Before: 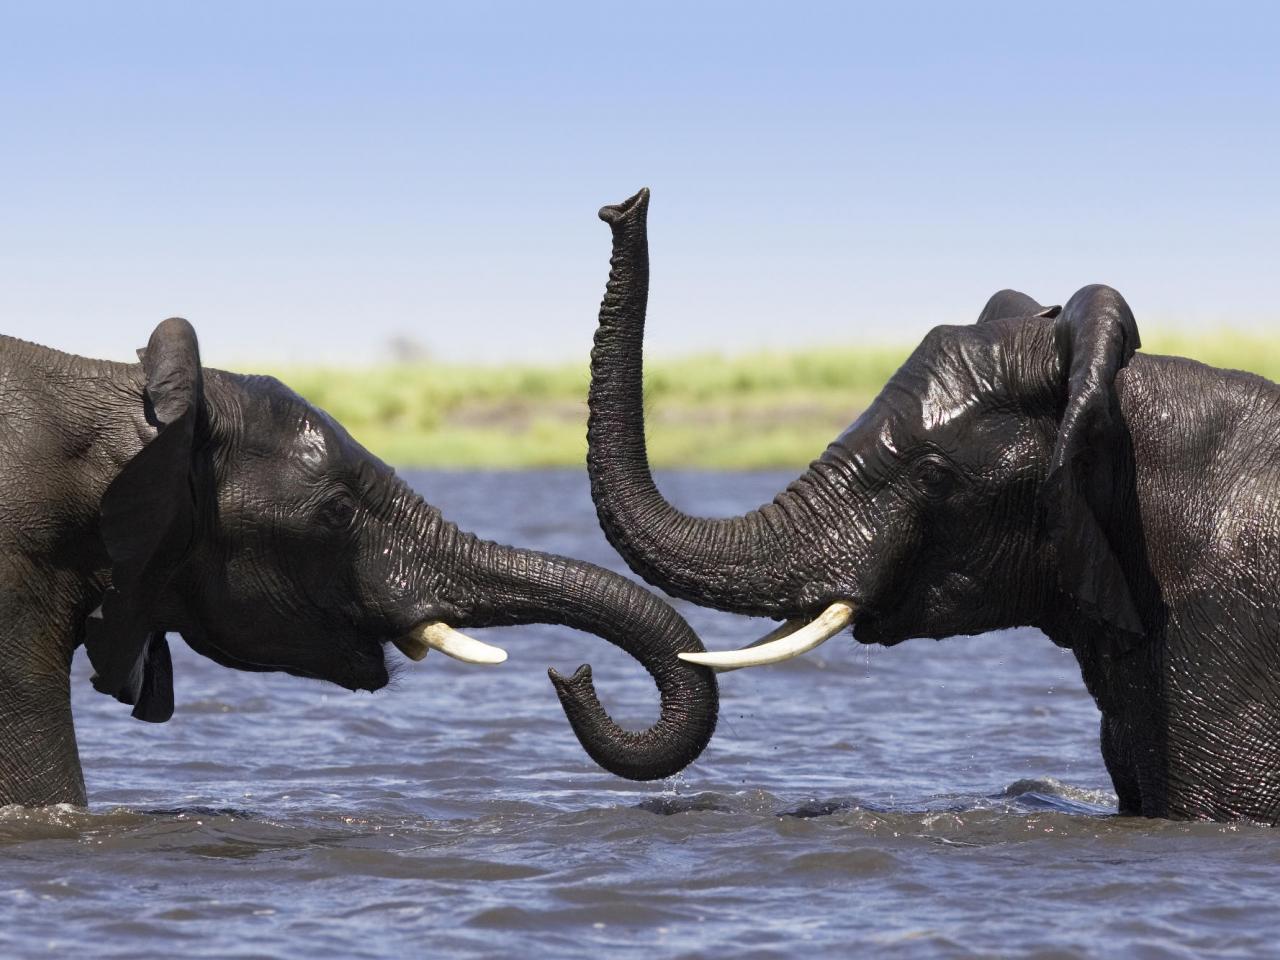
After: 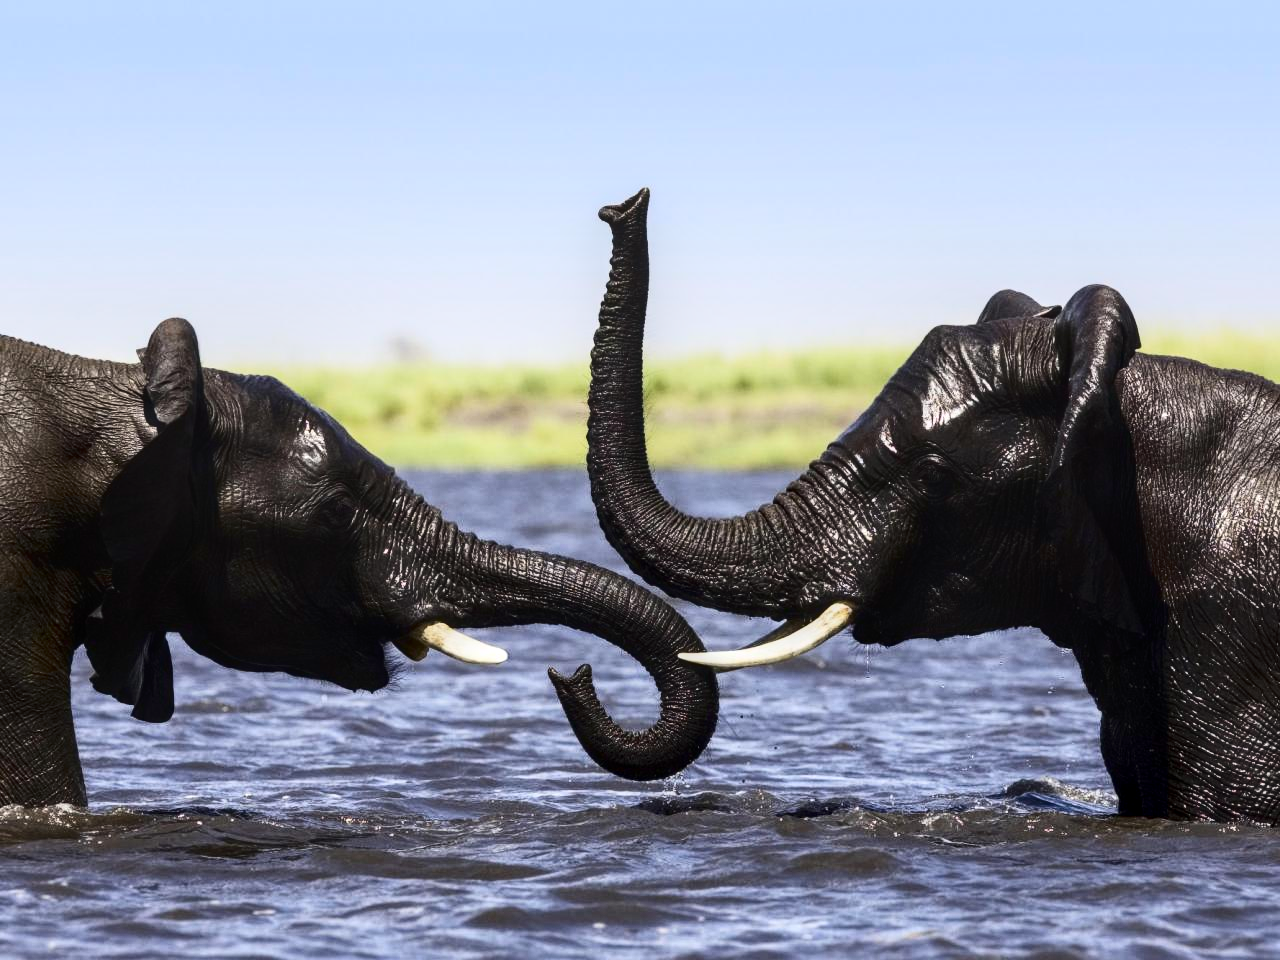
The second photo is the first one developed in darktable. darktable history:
contrast brightness saturation: contrast 0.32, brightness -0.08, saturation 0.17
local contrast: on, module defaults
haze removal: strength -0.05
